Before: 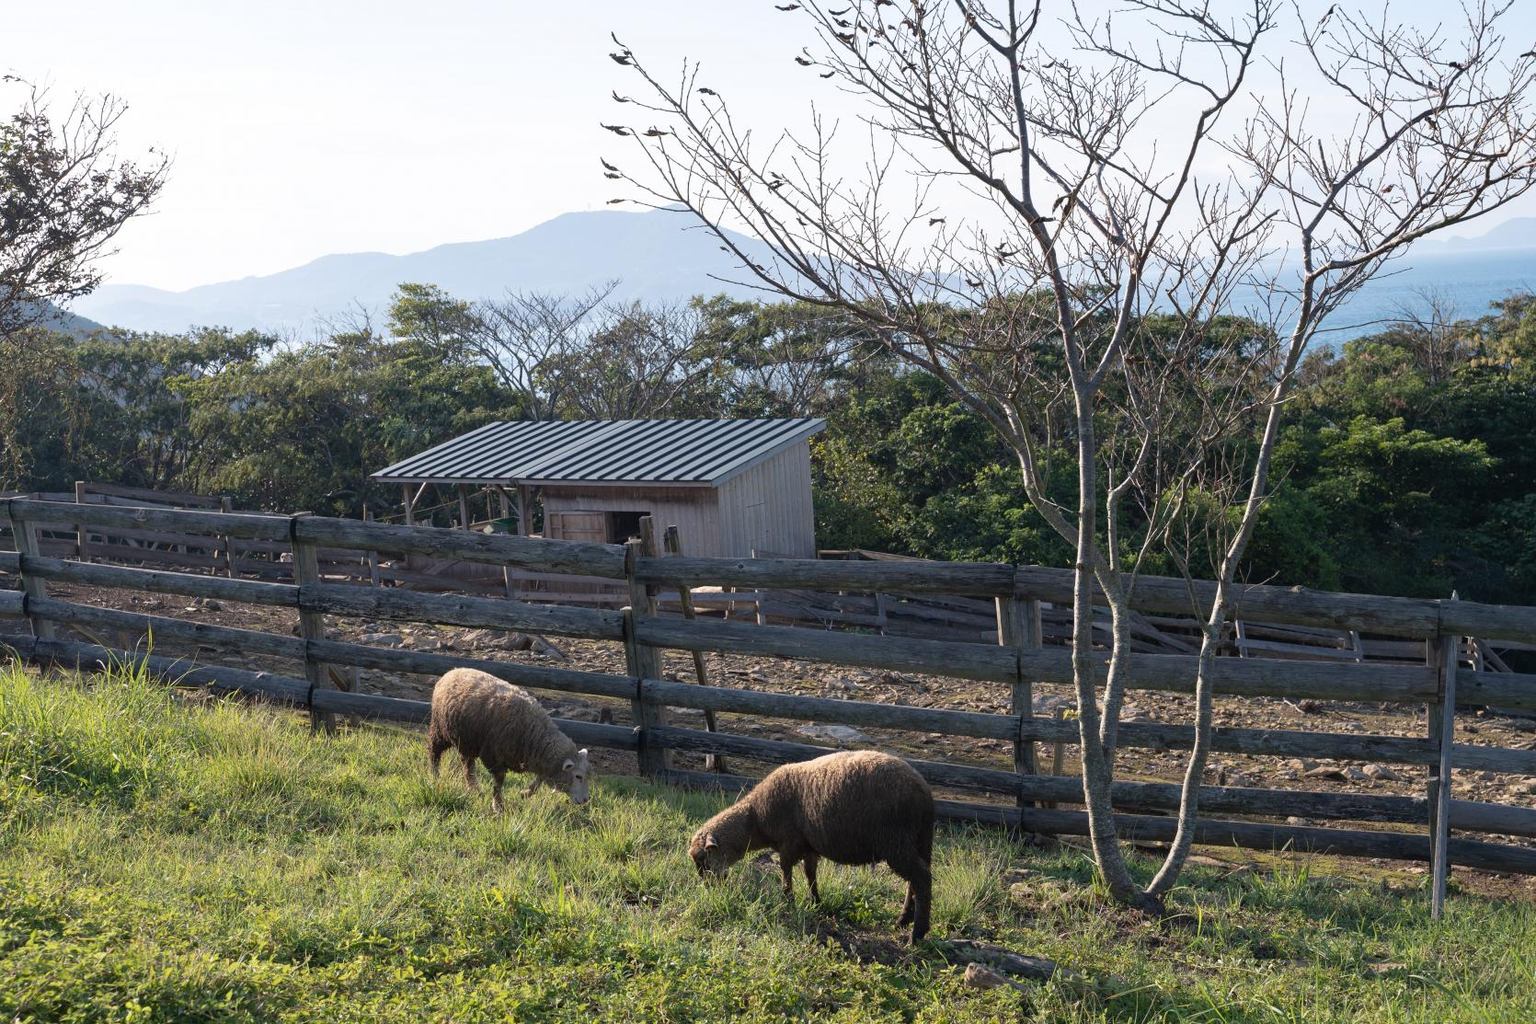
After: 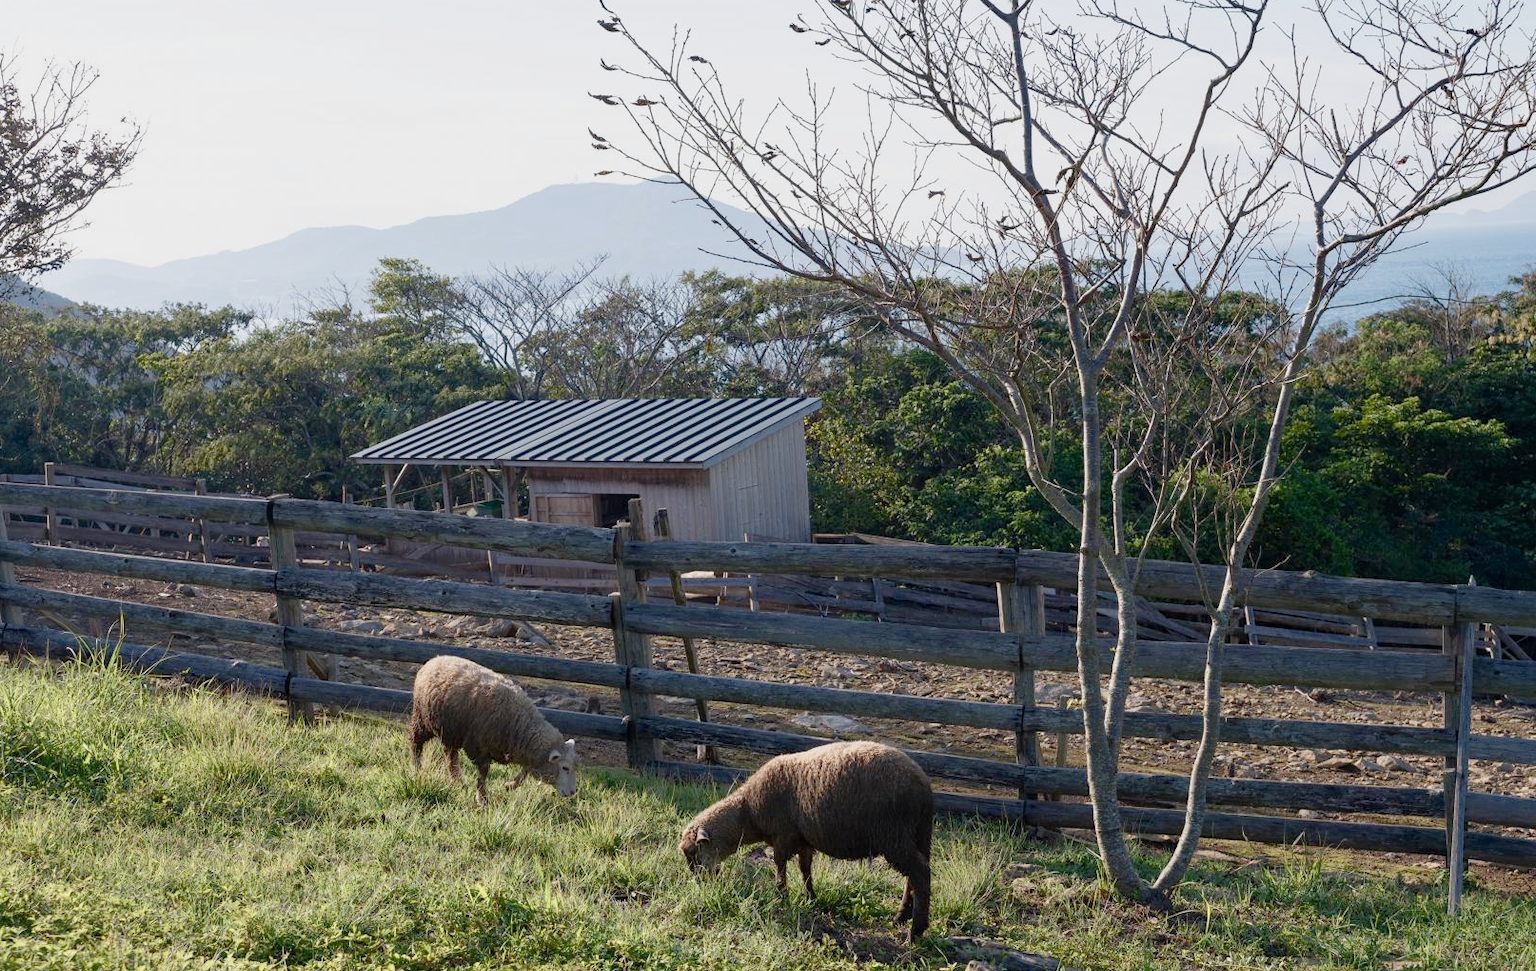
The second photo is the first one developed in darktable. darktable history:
color balance rgb: perceptual saturation grading › global saturation 20%, perceptual saturation grading › highlights -50.223%, perceptual saturation grading › shadows 30.763%, saturation formula JzAzBz (2021)
crop: left 2.136%, top 3.33%, right 1.188%, bottom 4.858%
exposure: exposure 0.202 EV, compensate highlight preservation false
filmic rgb: black relative exposure -15.02 EV, white relative exposure 3 EV, target black luminance 0%, hardness 9.21, latitude 98.03%, contrast 0.915, shadows ↔ highlights balance 0.5%
